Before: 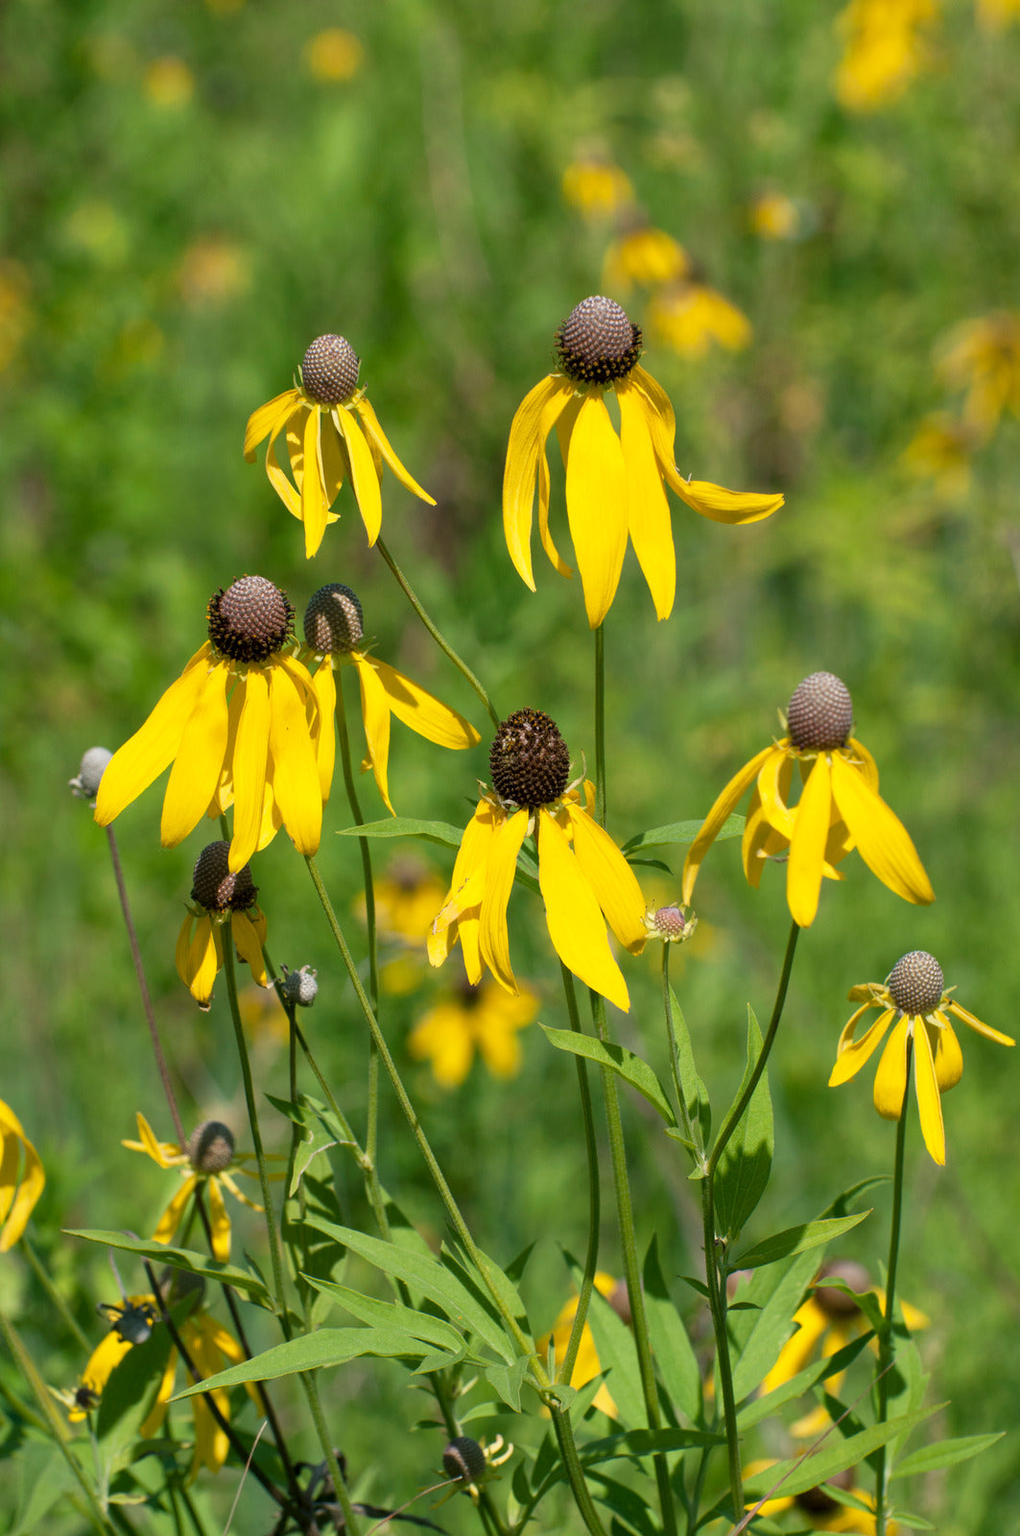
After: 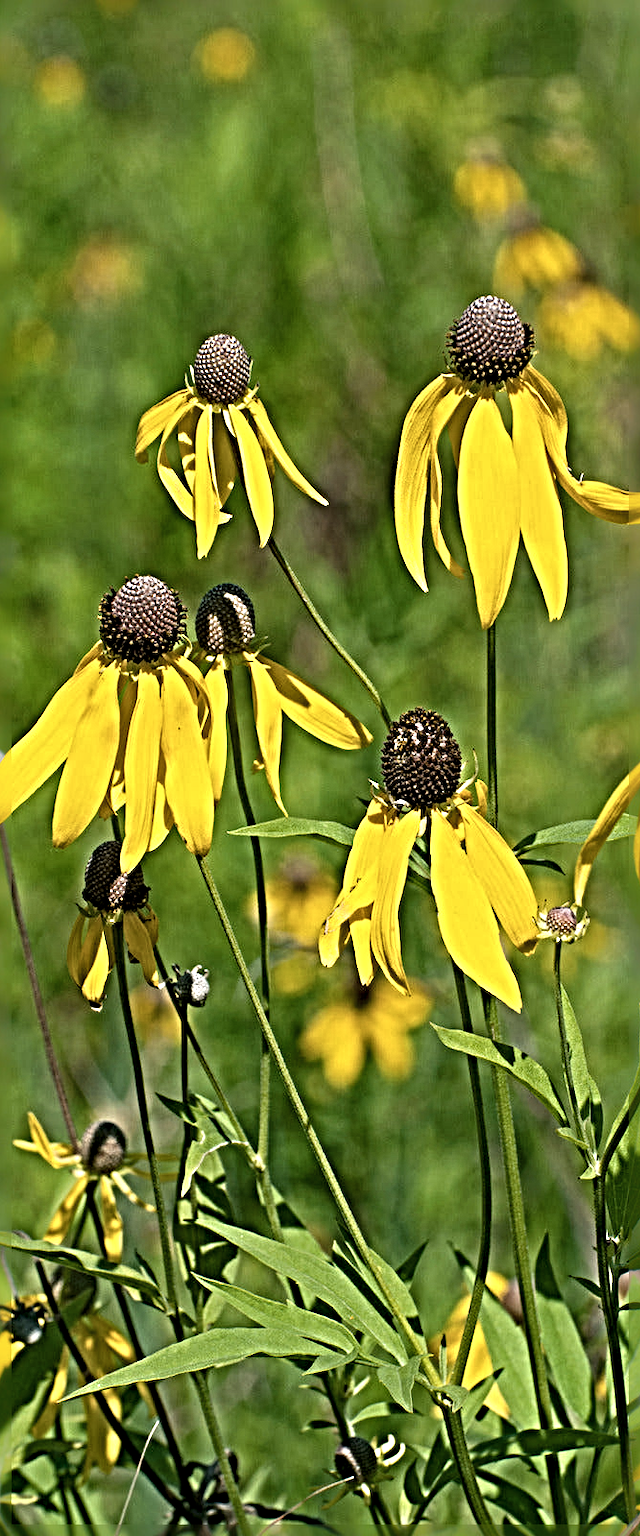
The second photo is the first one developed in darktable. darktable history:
sharpen: radius 6.3, amount 1.8, threshold 0
contrast brightness saturation: contrast 0.06, brightness -0.01, saturation -0.23
color balance rgb: linear chroma grading › global chroma 6.48%, perceptual saturation grading › global saturation 12.96%, global vibrance 6.02%
crop: left 10.644%, right 26.528%
